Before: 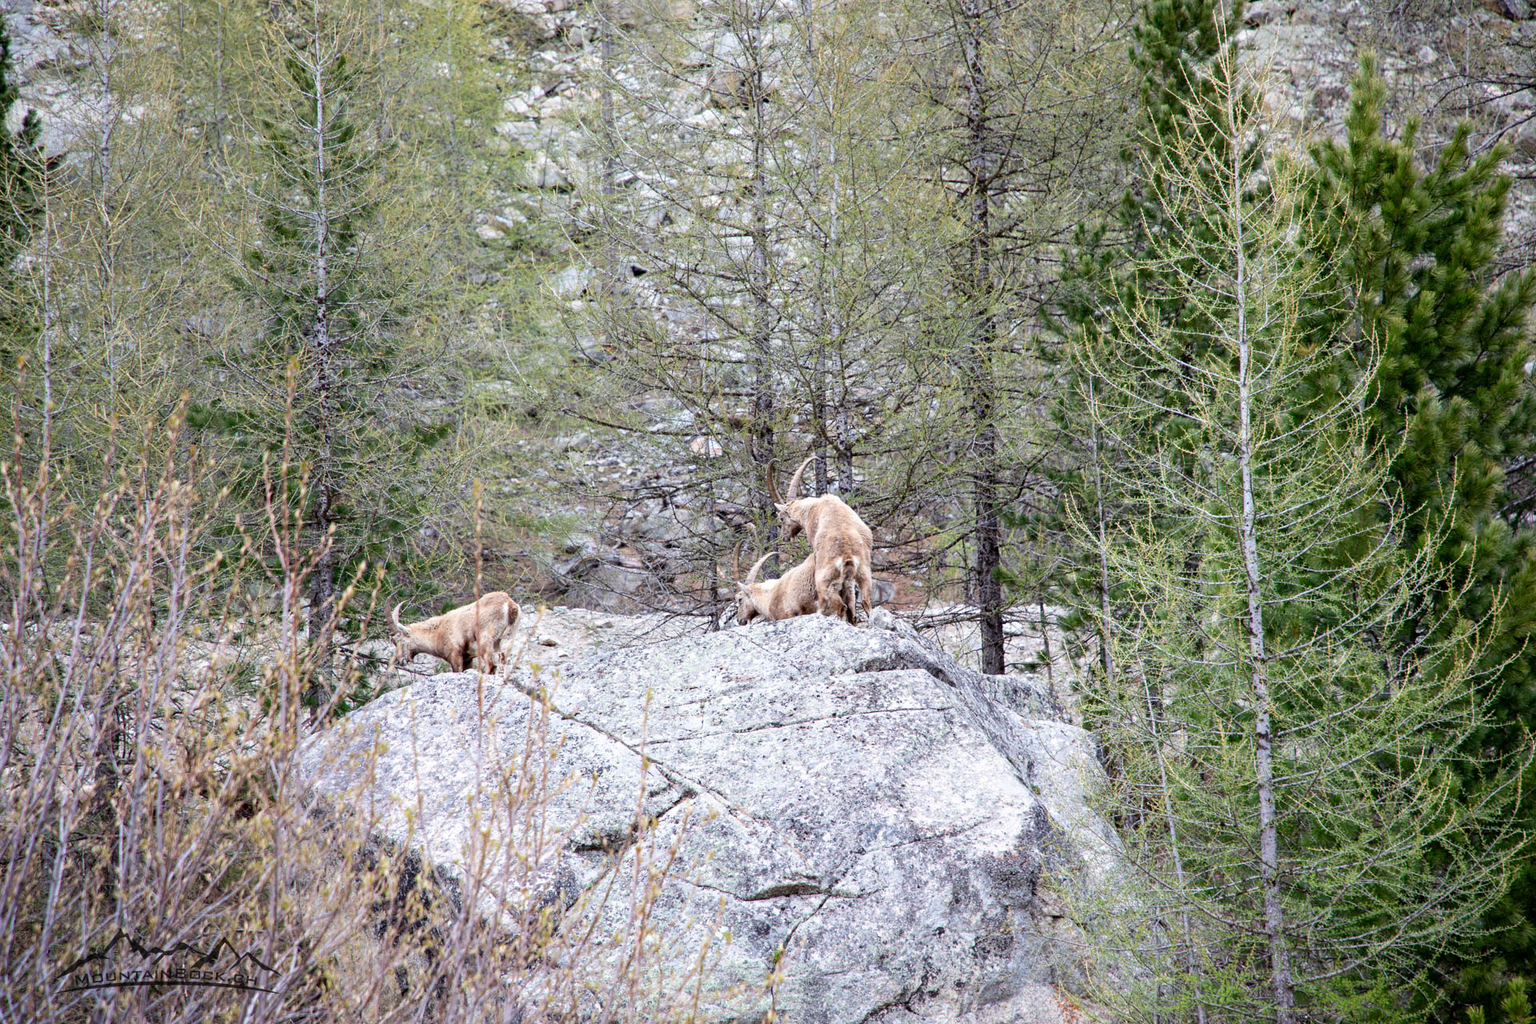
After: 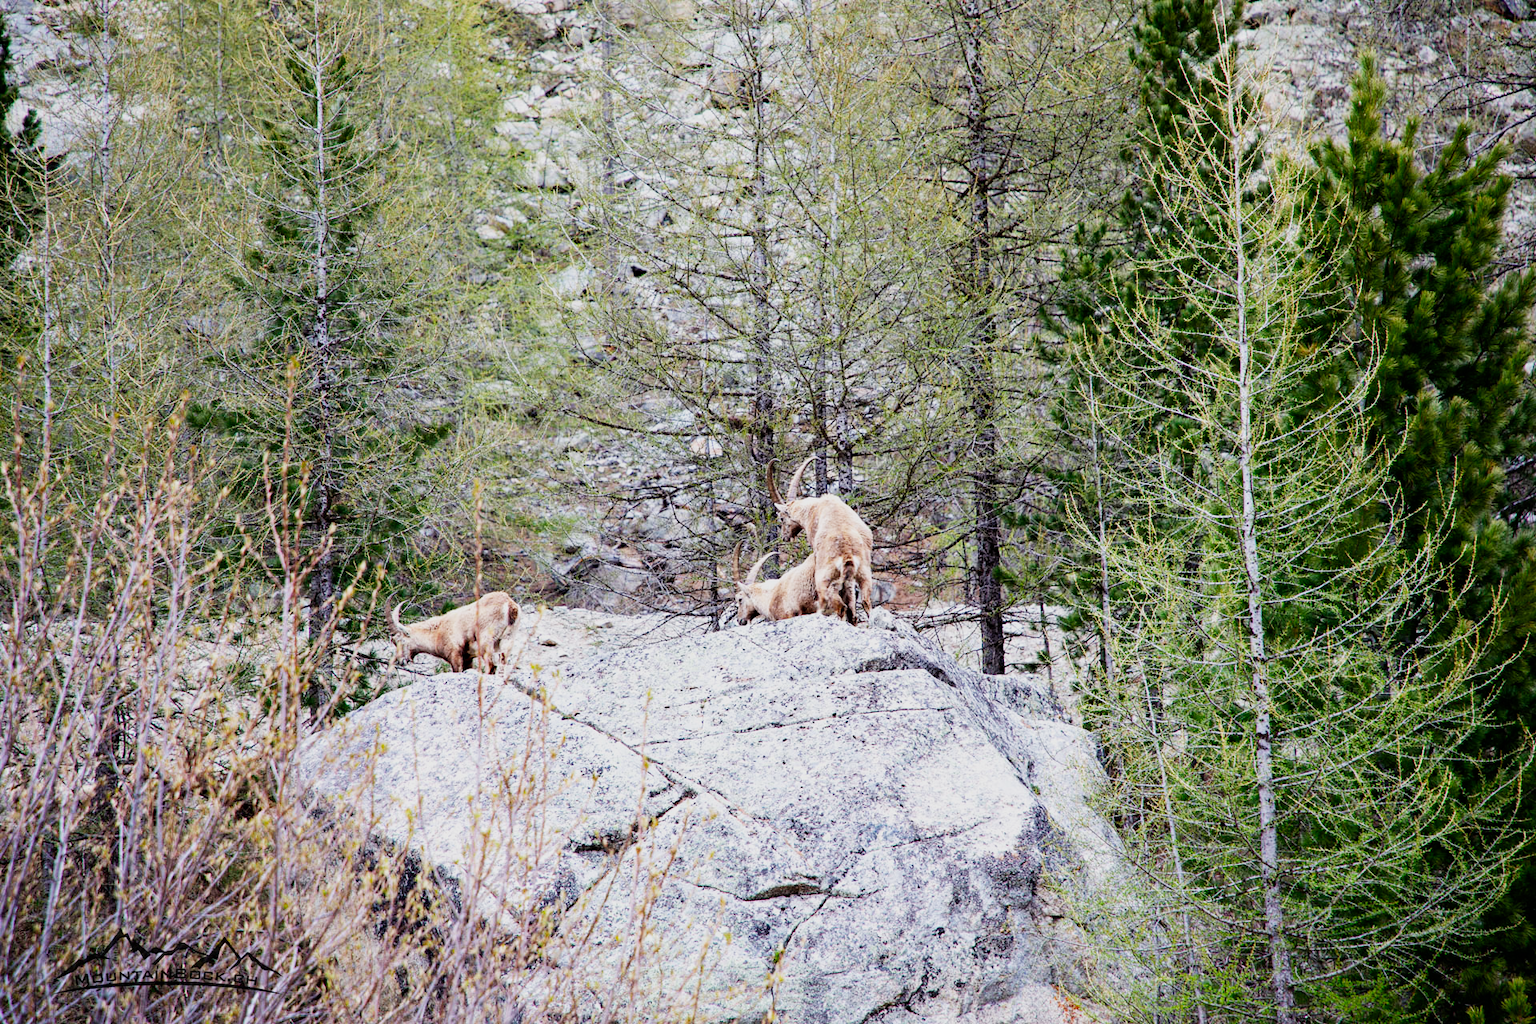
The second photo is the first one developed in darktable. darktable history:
color balance rgb: linear chroma grading › shadows -8%, linear chroma grading › global chroma 10%, perceptual saturation grading › global saturation 2%, perceptual saturation grading › highlights -2%, perceptual saturation grading › mid-tones 4%, perceptual saturation grading › shadows 8%, perceptual brilliance grading › global brilliance 2%, perceptual brilliance grading › highlights -4%, global vibrance 16%, saturation formula JzAzBz (2021)
sigmoid: contrast 1.7, skew 0.1, preserve hue 0%, red attenuation 0.1, red rotation 0.035, green attenuation 0.1, green rotation -0.017, blue attenuation 0.15, blue rotation -0.052, base primaries Rec2020
